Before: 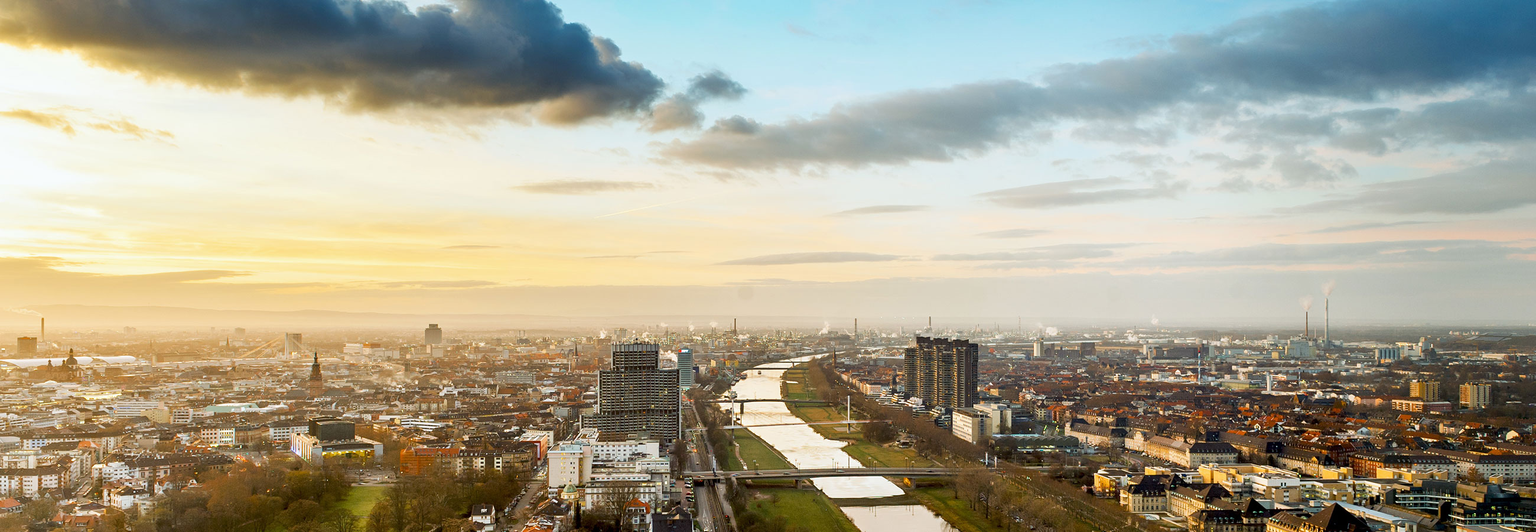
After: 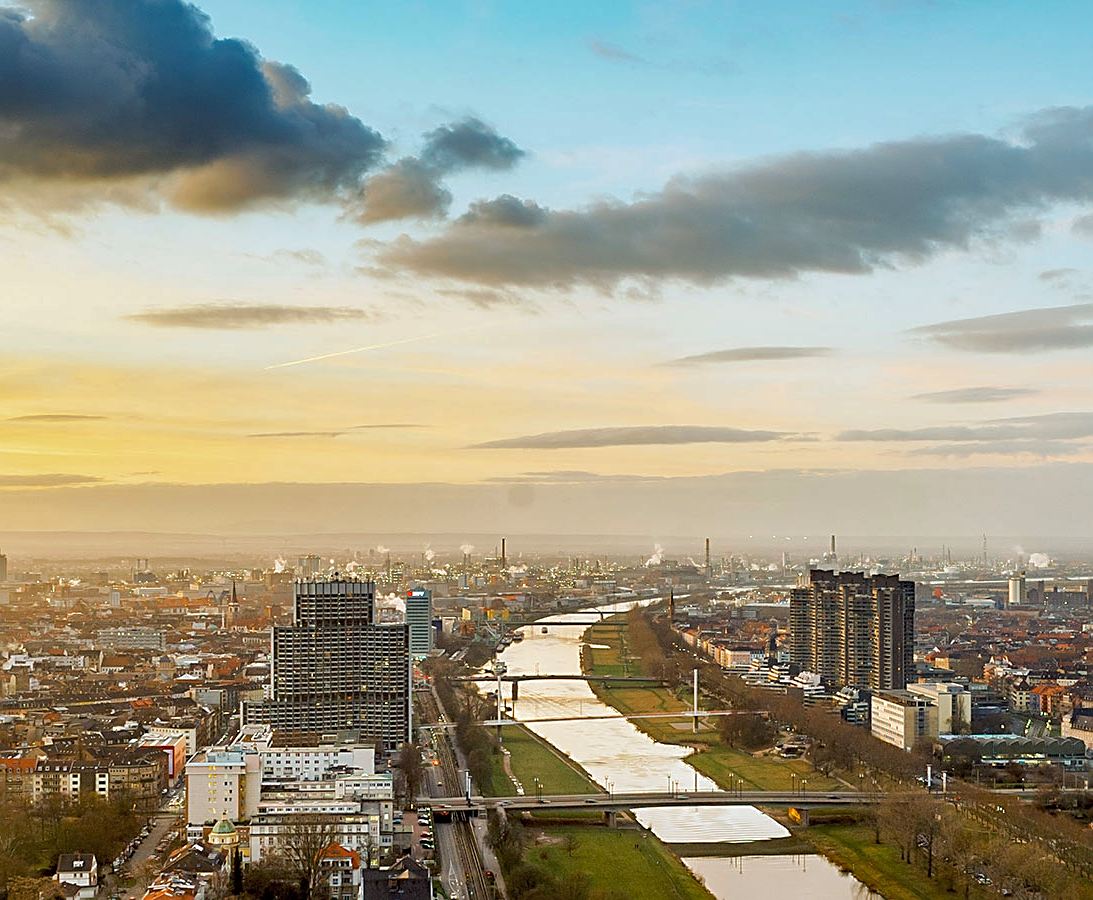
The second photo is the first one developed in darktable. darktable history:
crop: left 28.519%, right 29.42%
exposure: compensate highlight preservation false
haze removal: compatibility mode true, adaptive false
shadows and highlights: shadows 29.83
sharpen: on, module defaults
